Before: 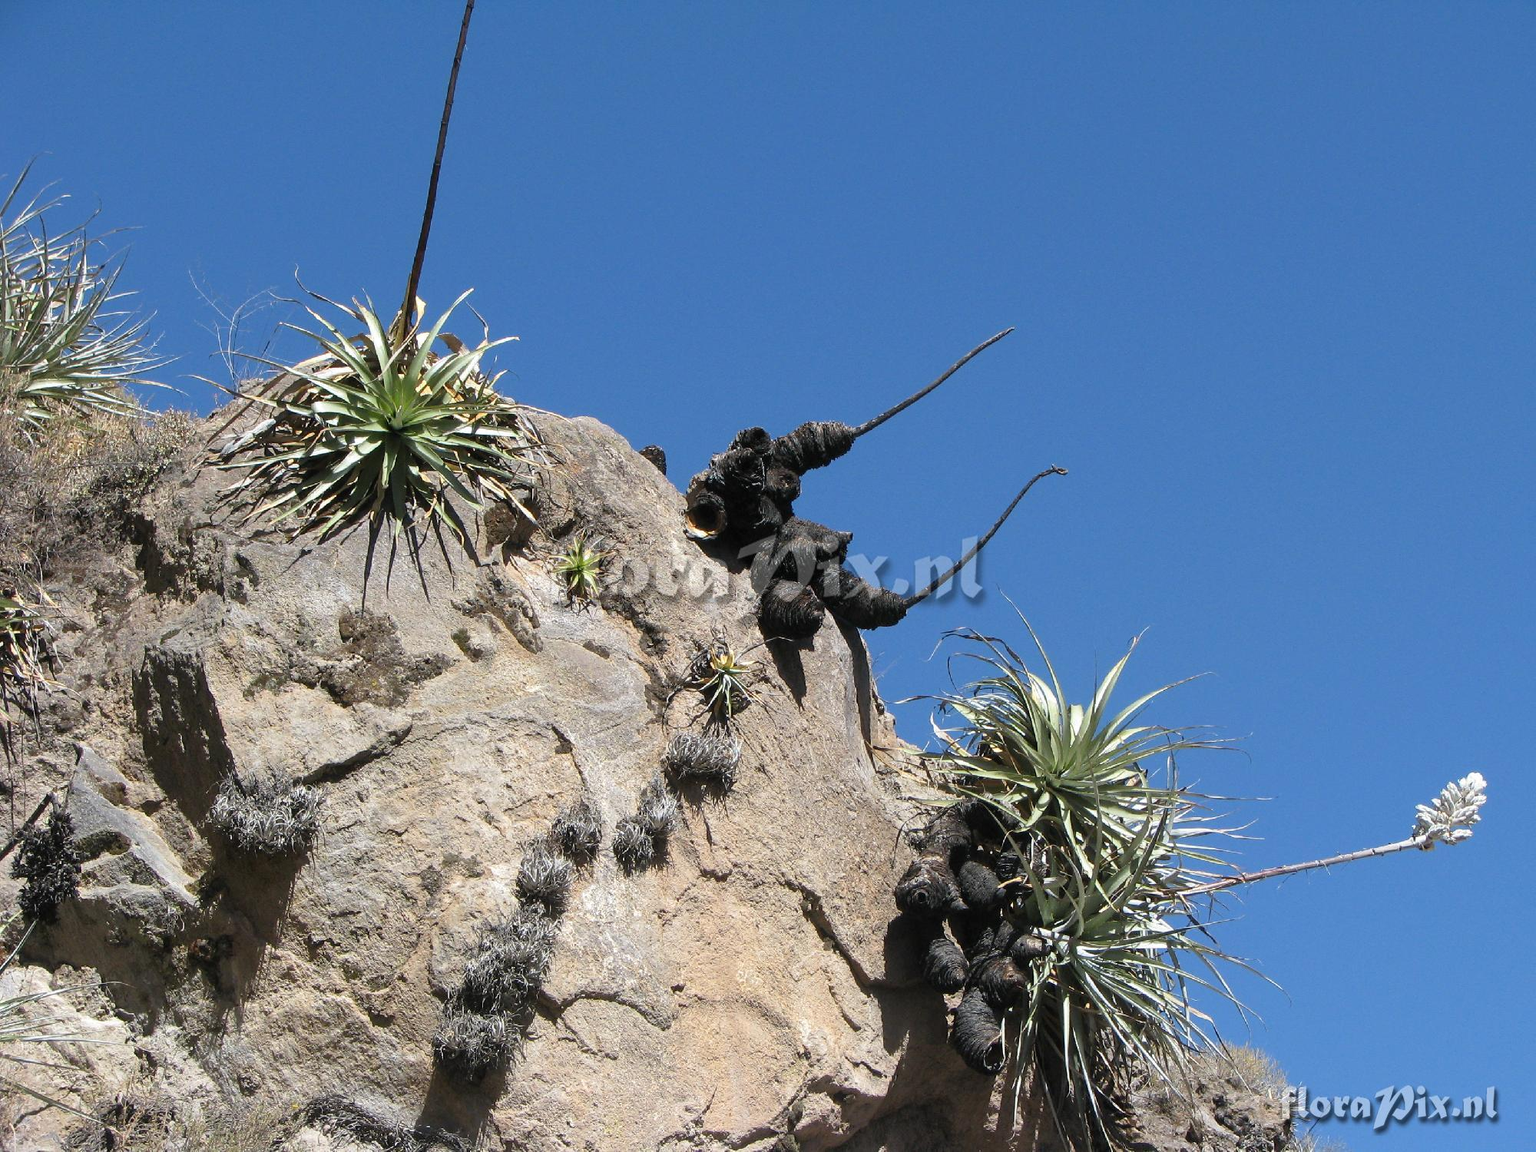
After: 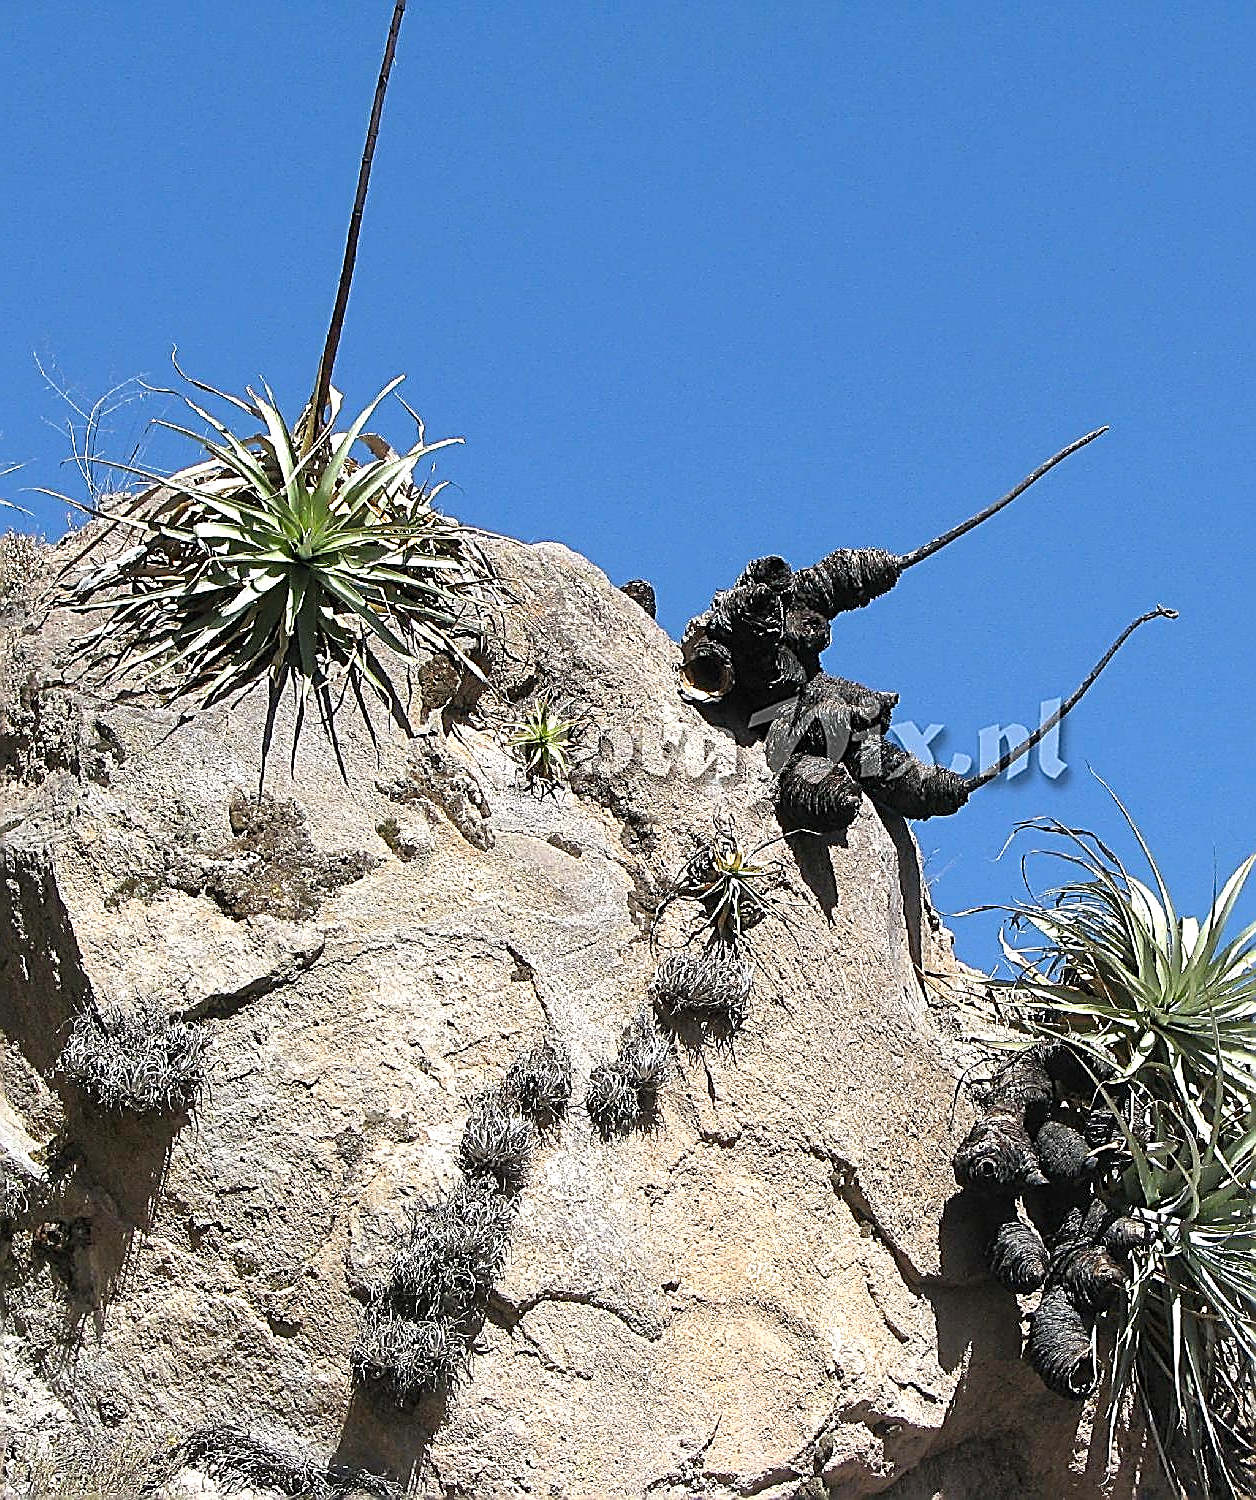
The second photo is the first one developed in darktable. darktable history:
exposure: exposure 0.3 EV, compensate highlight preservation false
crop: left 10.644%, right 26.528%
levels: levels [0, 0.476, 0.951]
sharpen: amount 1.861
